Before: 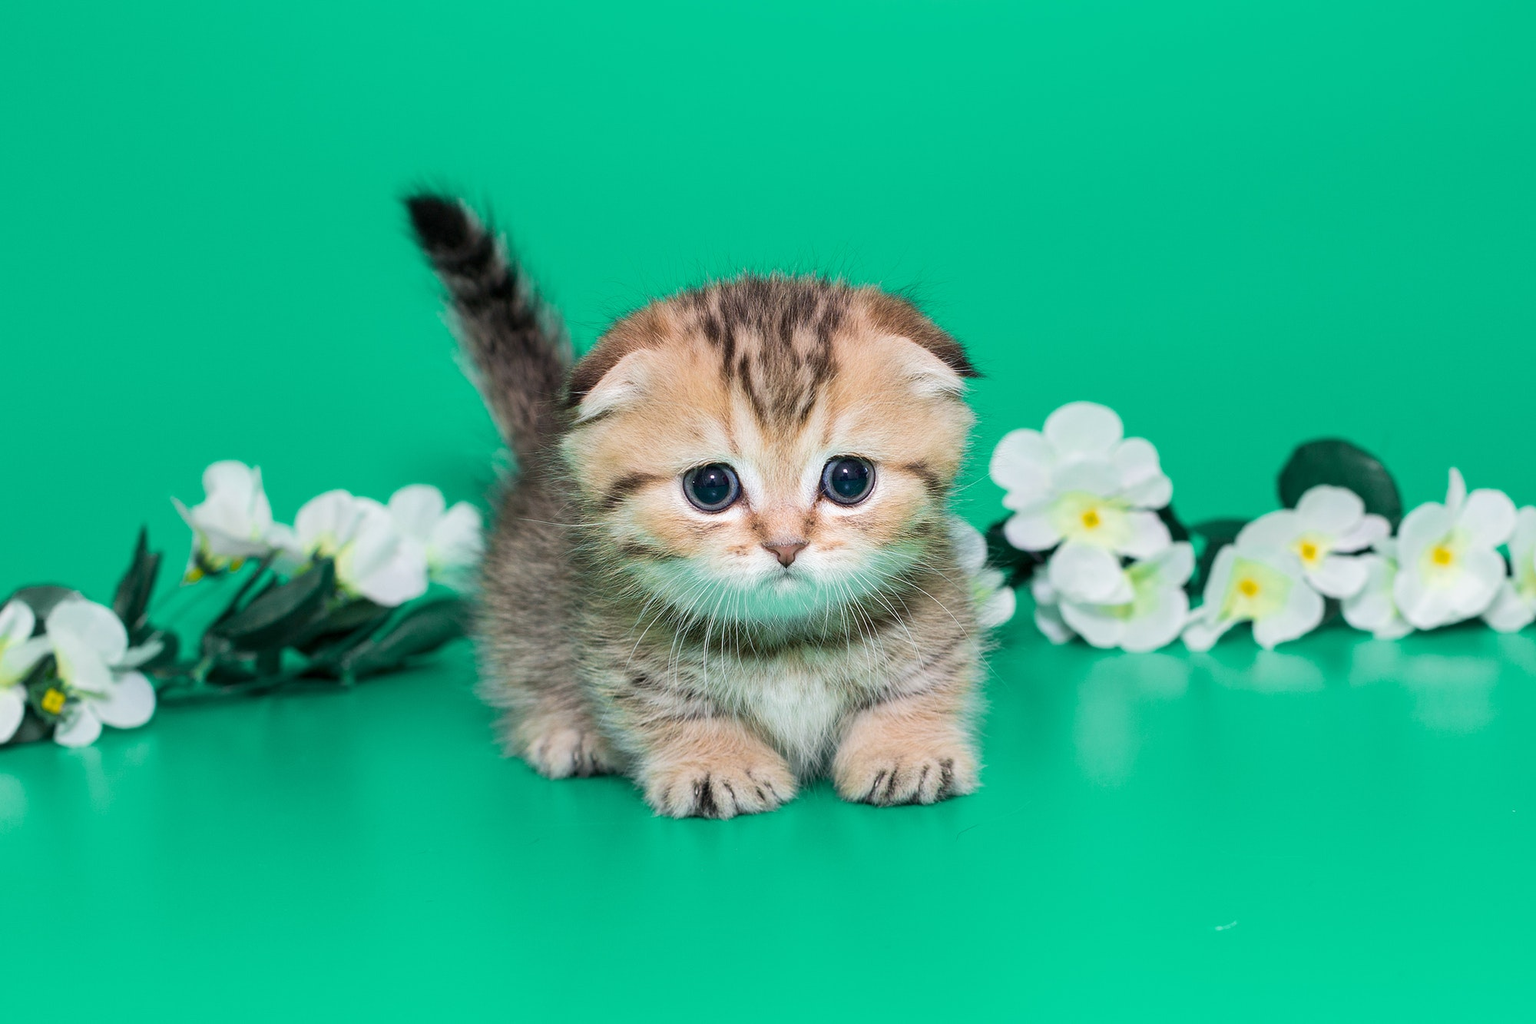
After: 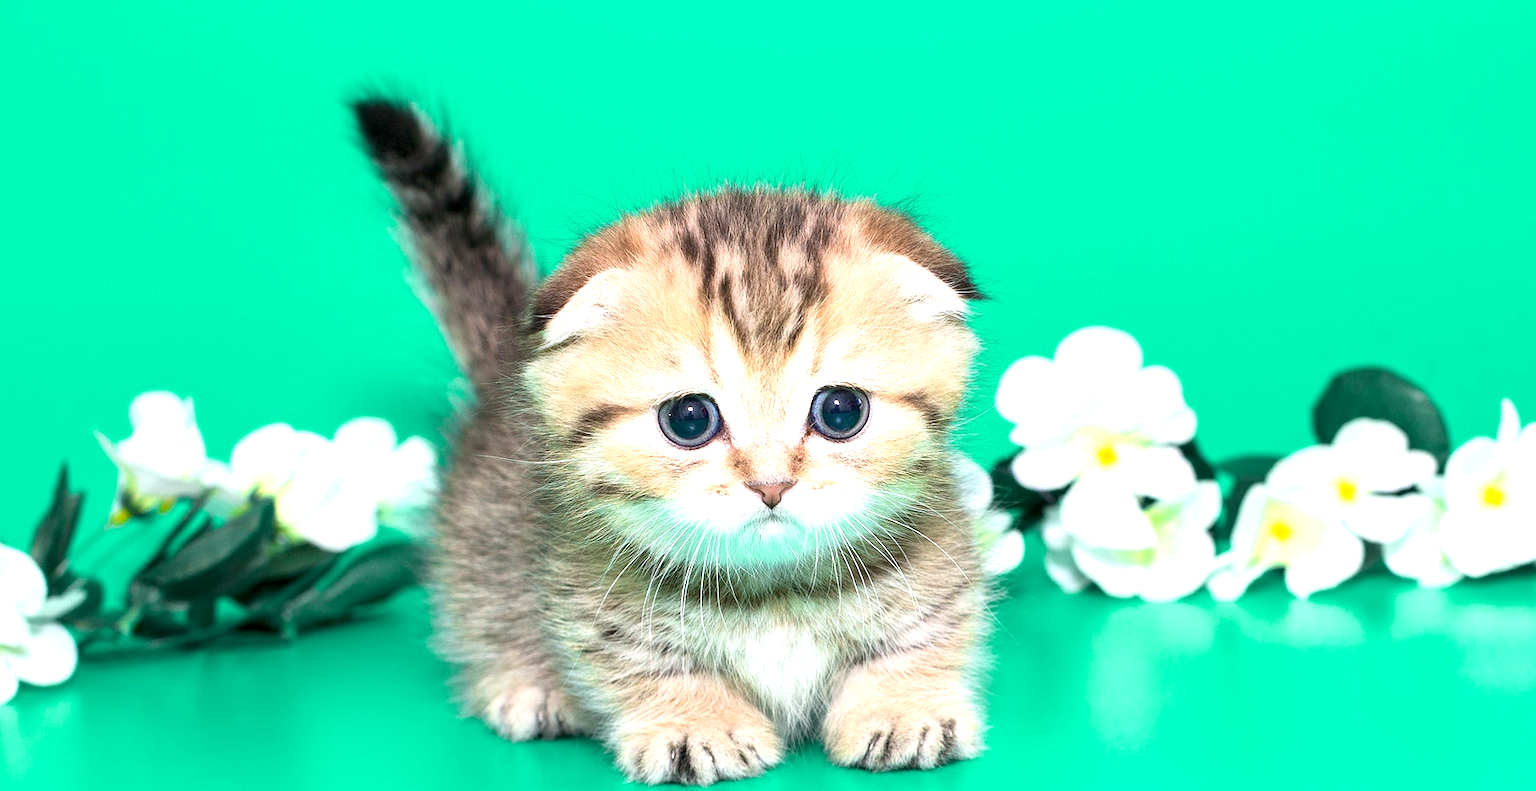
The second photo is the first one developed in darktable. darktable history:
exposure: black level correction 0.001, exposure 0.955 EV, compensate exposure bias true, compensate highlight preservation false
crop: left 5.596%, top 10.314%, right 3.534%, bottom 19.395%
